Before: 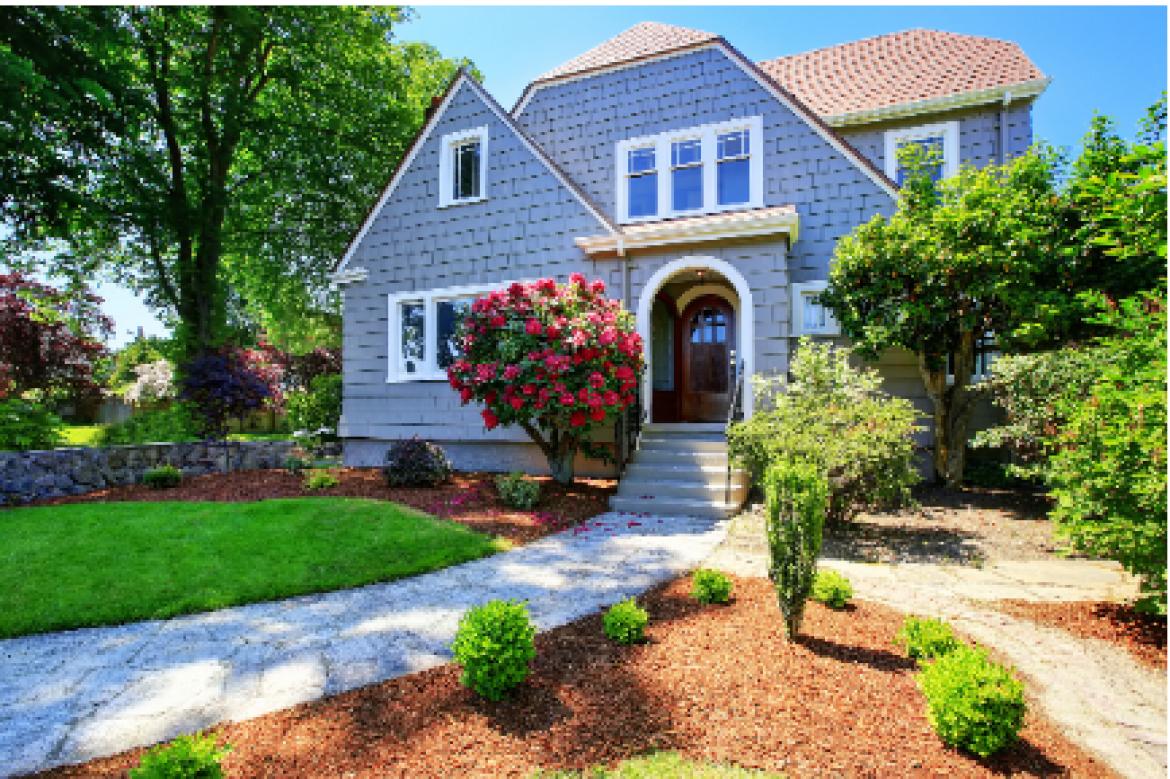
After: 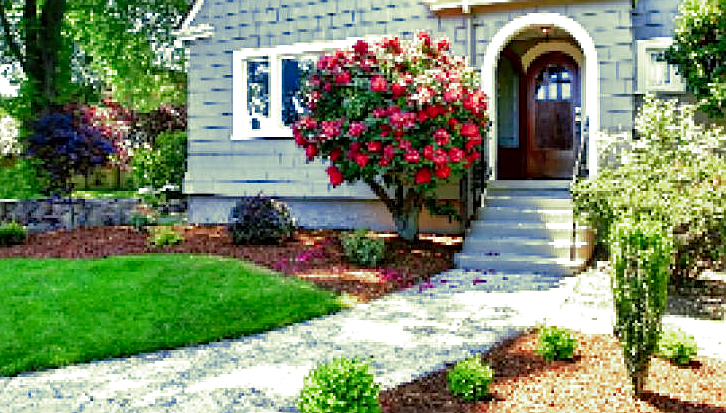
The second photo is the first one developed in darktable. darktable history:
white balance: red 0.982, blue 1.018
split-toning: shadows › hue 290.82°, shadows › saturation 0.34, highlights › saturation 0.38, balance 0, compress 50%
local contrast: highlights 61%, shadows 106%, detail 107%, midtone range 0.529
crop: left 13.312%, top 31.28%, right 24.627%, bottom 15.582%
tone equalizer: -8 EV -0.75 EV, -7 EV -0.7 EV, -6 EV -0.6 EV, -5 EV -0.4 EV, -3 EV 0.4 EV, -2 EV 0.6 EV, -1 EV 0.7 EV, +0 EV 0.75 EV, edges refinement/feathering 500, mask exposure compensation -1.57 EV, preserve details no
sharpen: on, module defaults
shadows and highlights: shadows 60, soften with gaussian
tone curve: curves: ch0 [(0, 0) (0.004, 0.008) (0.077, 0.156) (0.169, 0.29) (0.774, 0.774) (1, 1)], color space Lab, linked channels, preserve colors none
